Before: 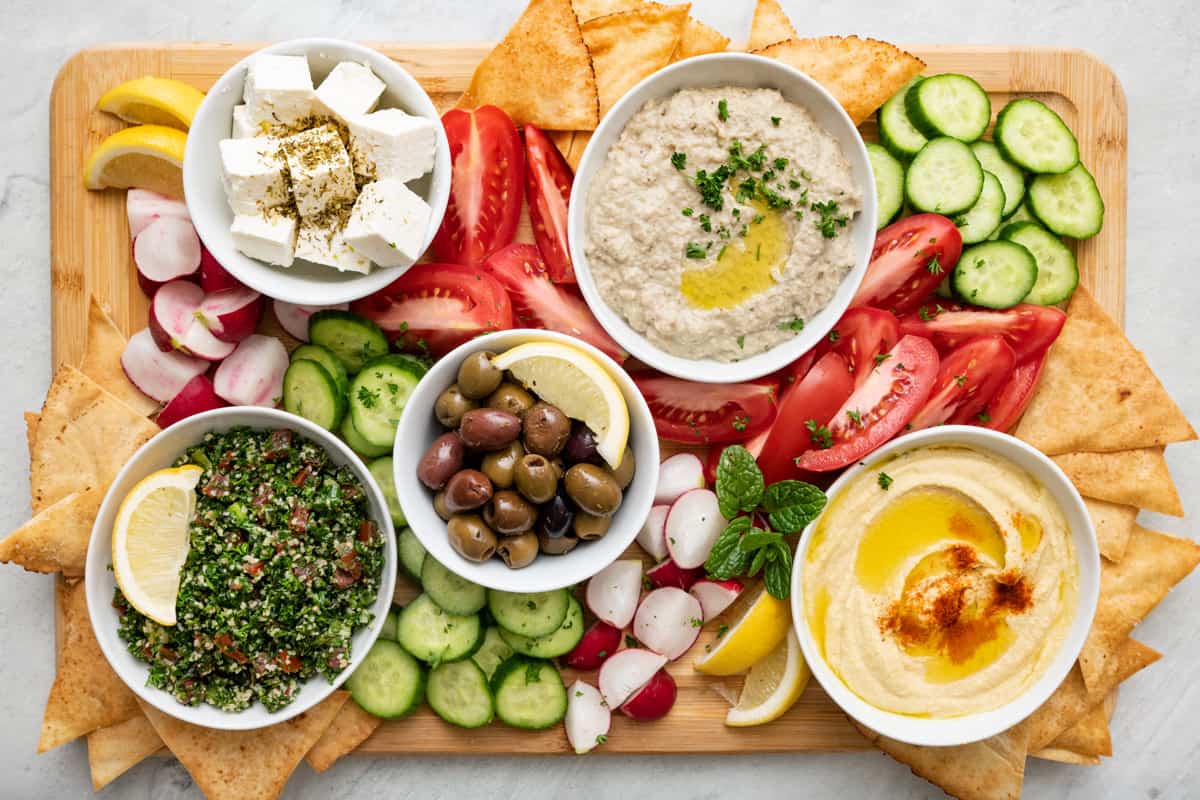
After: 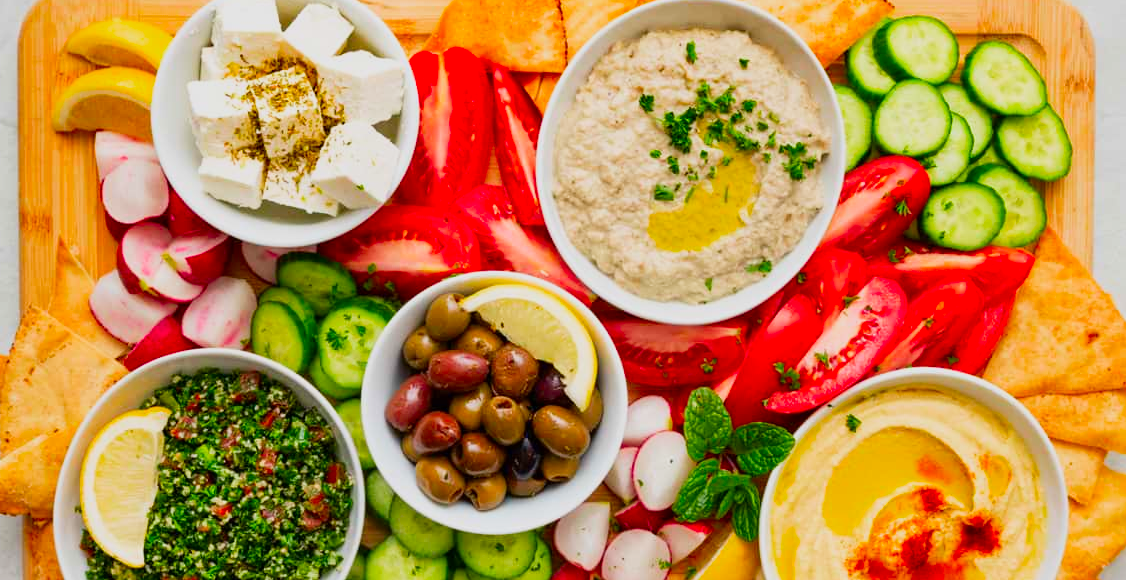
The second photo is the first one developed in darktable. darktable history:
color correction: saturation 1.8
sigmoid: contrast 1.22, skew 0.65
crop: left 2.737%, top 7.287%, right 3.421%, bottom 20.179%
